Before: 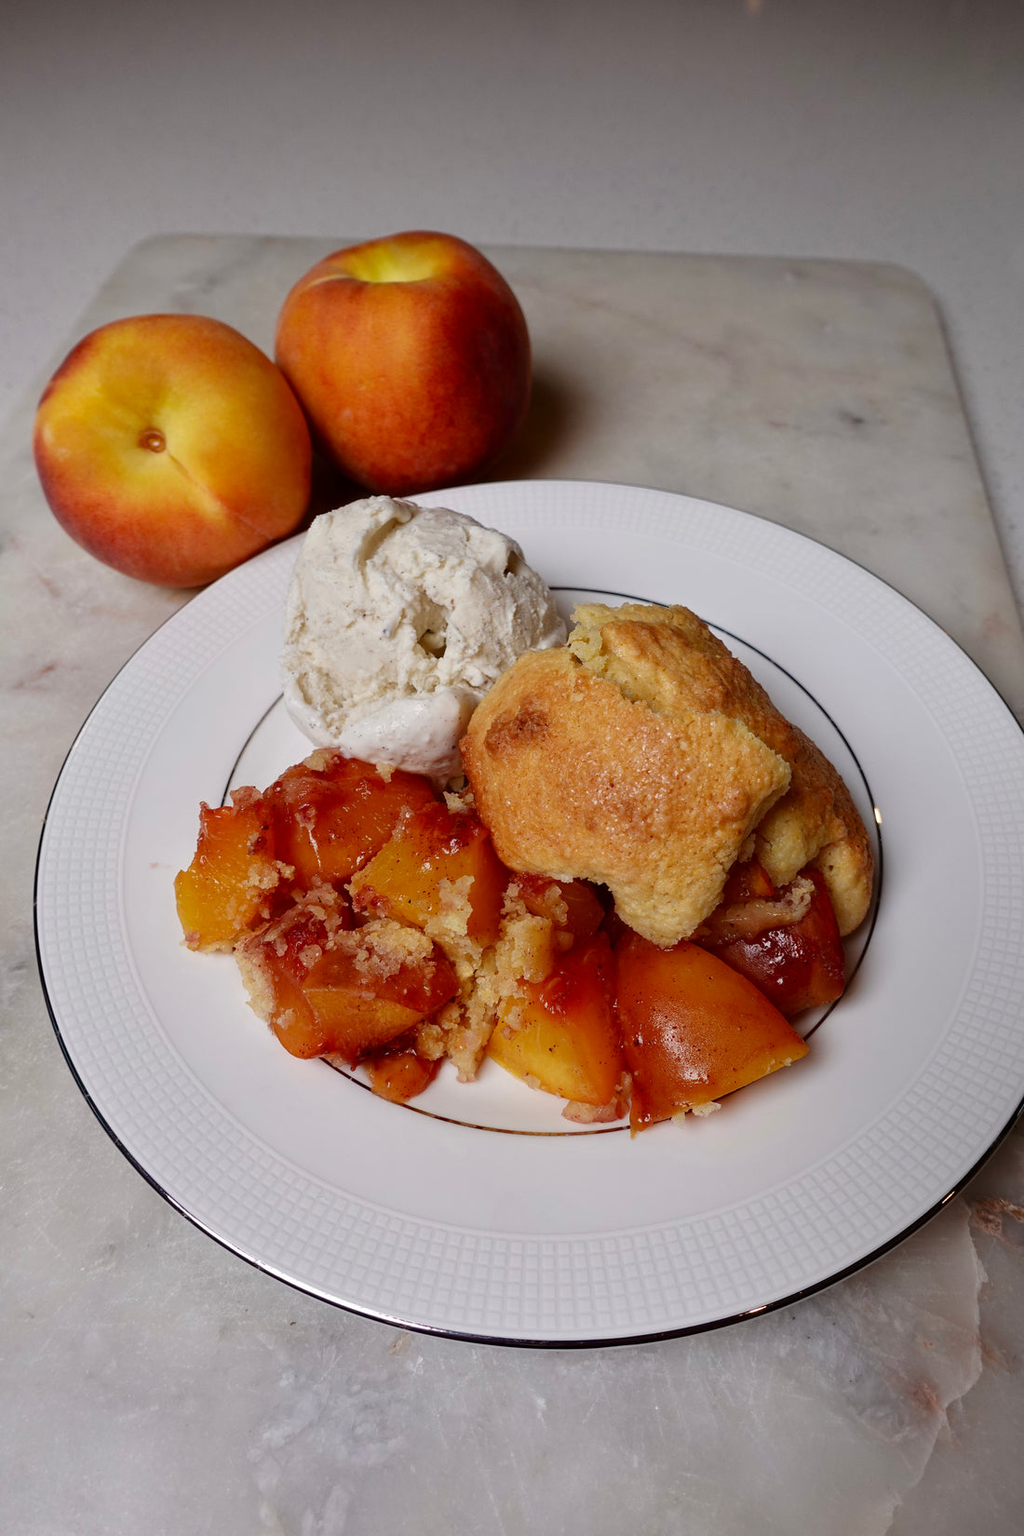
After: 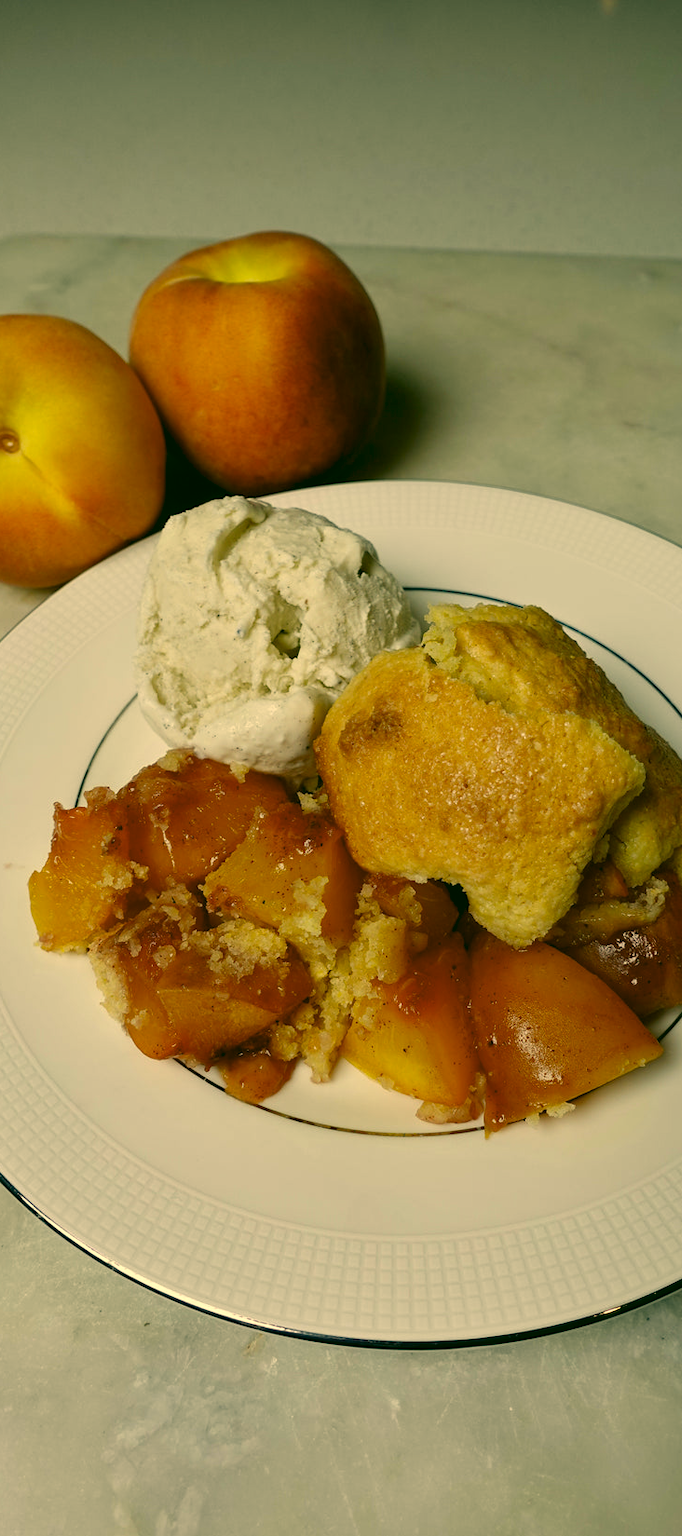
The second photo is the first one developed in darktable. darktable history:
tone equalizer: on, module defaults
levels: levels [0, 0.499, 1]
crop and rotate: left 14.31%, right 19.027%
color correction: highlights a* 5.63, highlights b* 33.58, shadows a* -26.19, shadows b* 3.92
